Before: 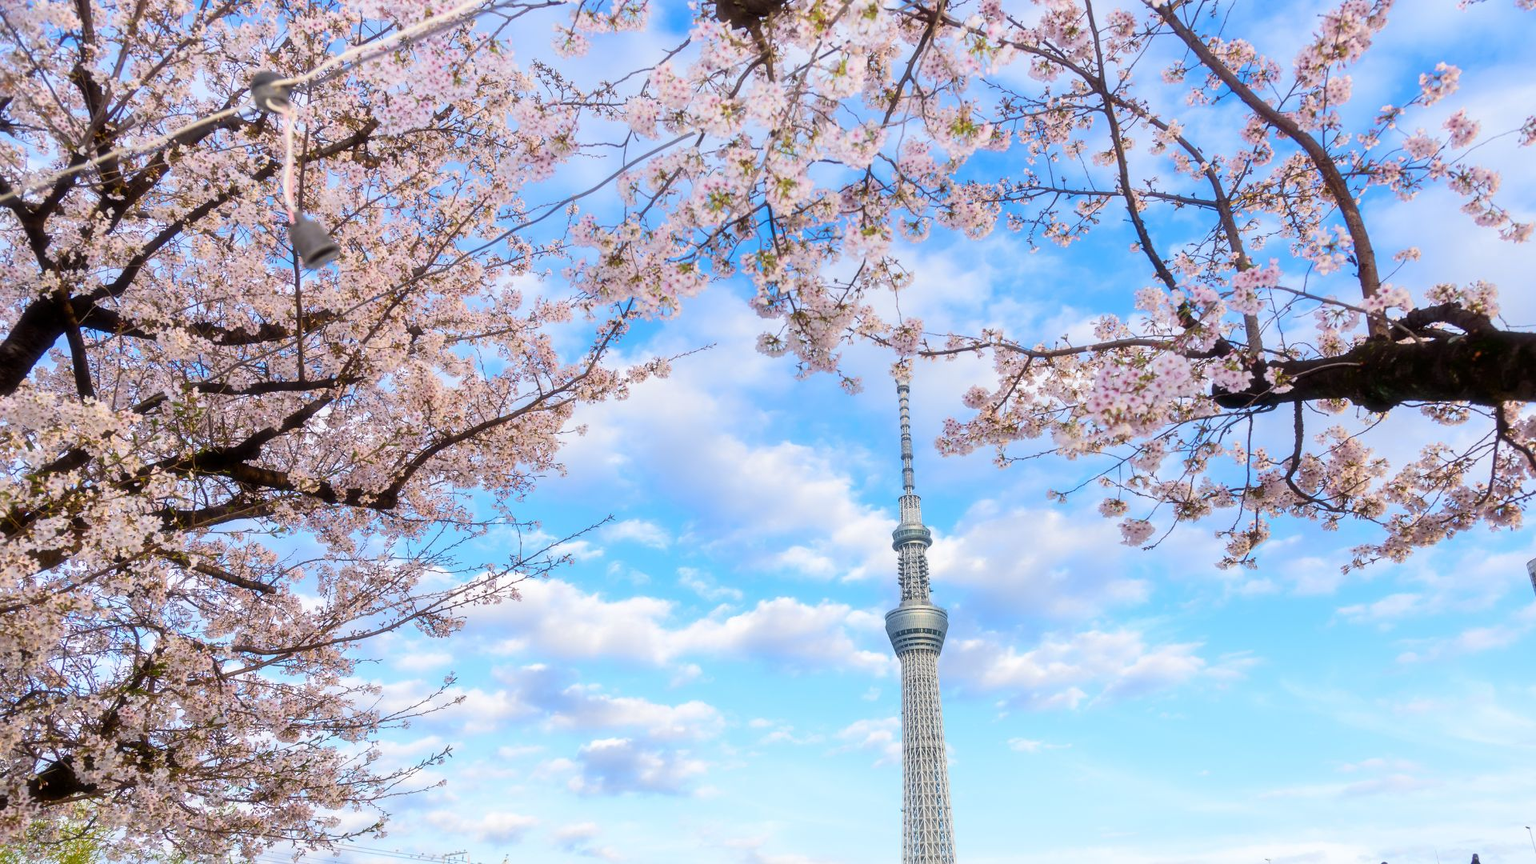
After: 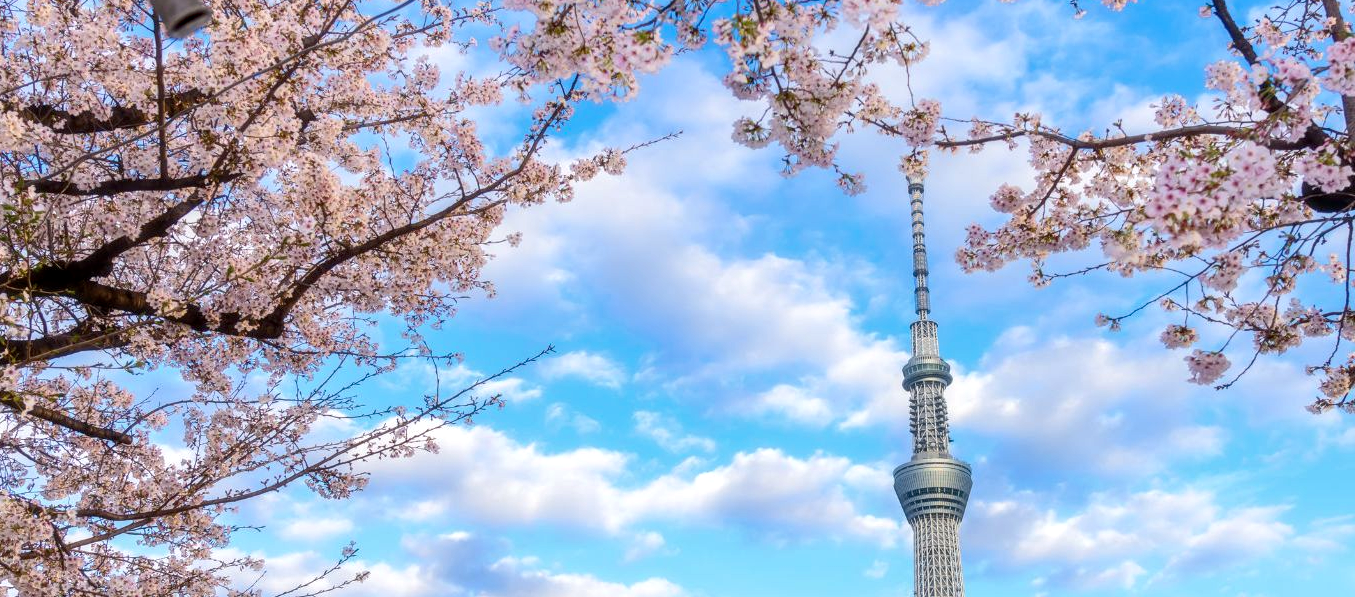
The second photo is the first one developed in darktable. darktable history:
local contrast: on, module defaults
crop: left 11.123%, top 27.61%, right 18.3%, bottom 17.034%
haze removal: compatibility mode true, adaptive false
